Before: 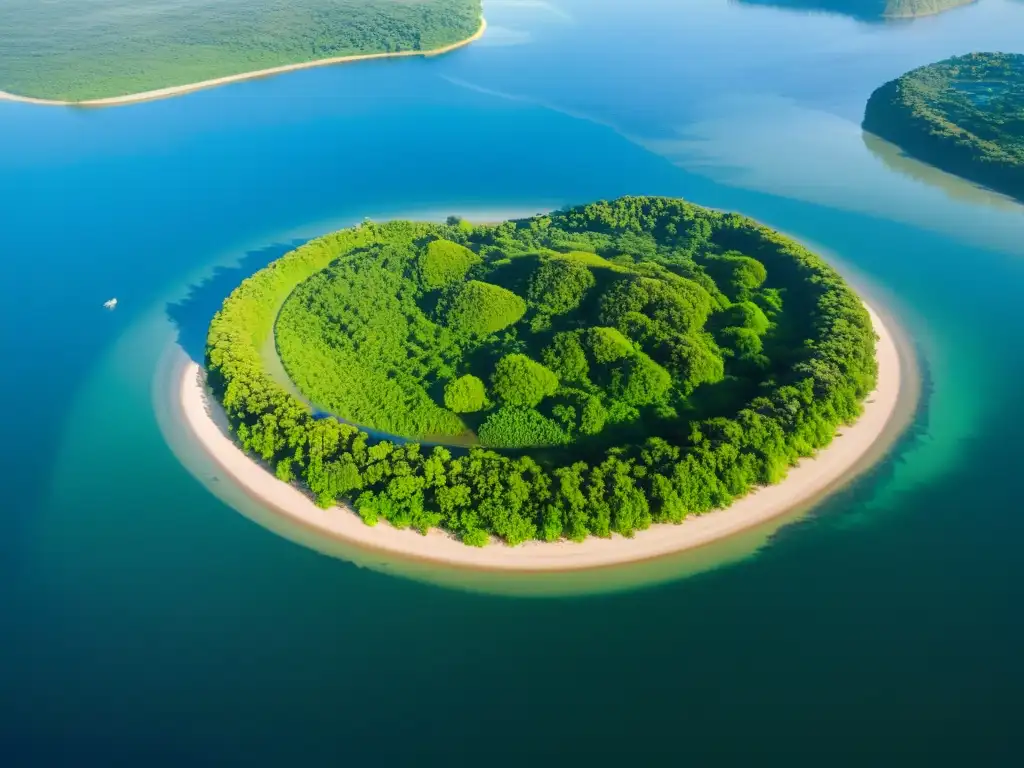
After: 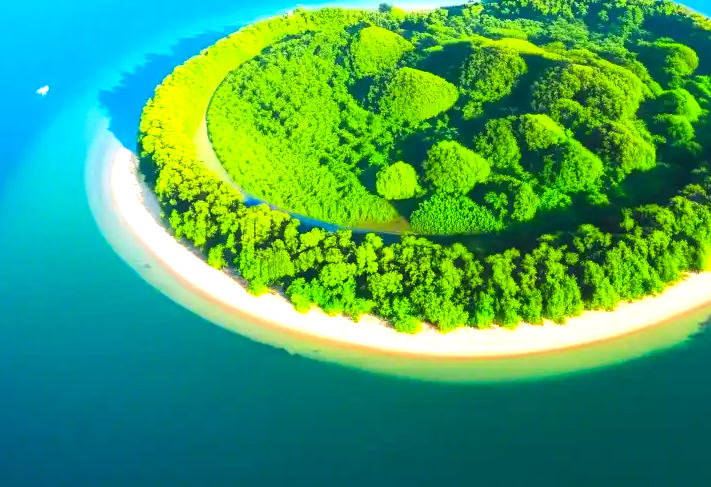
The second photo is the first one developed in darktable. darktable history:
tone equalizer: on, module defaults
exposure: black level correction -0.002, exposure 1.108 EV, compensate exposure bias true, compensate highlight preservation false
crop: left 6.682%, top 27.841%, right 23.864%, bottom 8.623%
color correction: highlights b* 0.038, saturation 1.31
